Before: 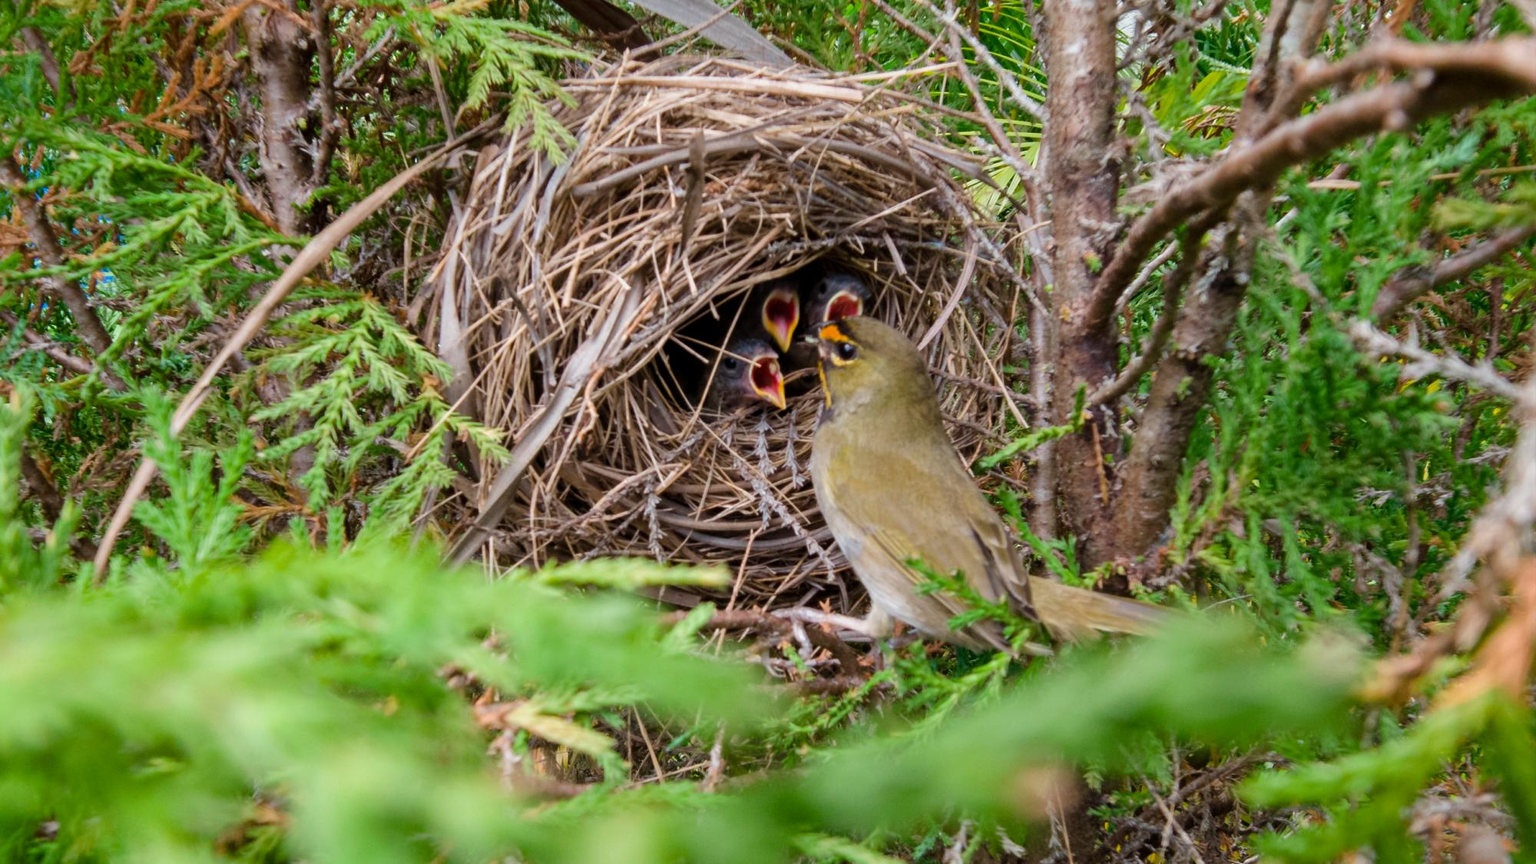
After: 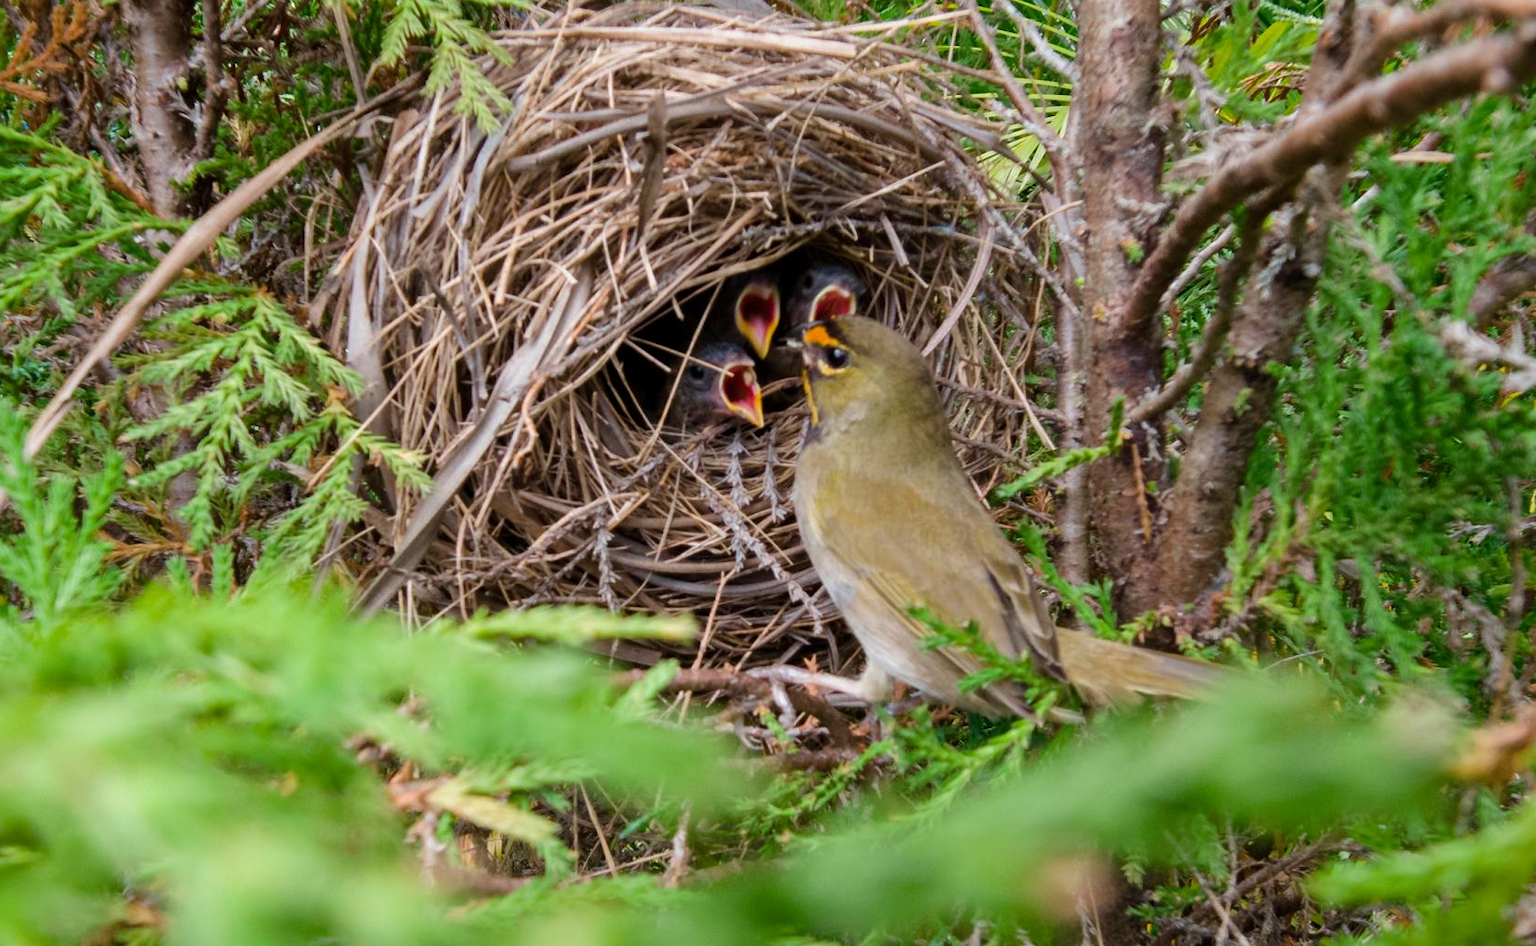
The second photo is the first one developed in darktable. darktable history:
crop: left 9.818%, top 6.235%, right 6.965%, bottom 2.588%
